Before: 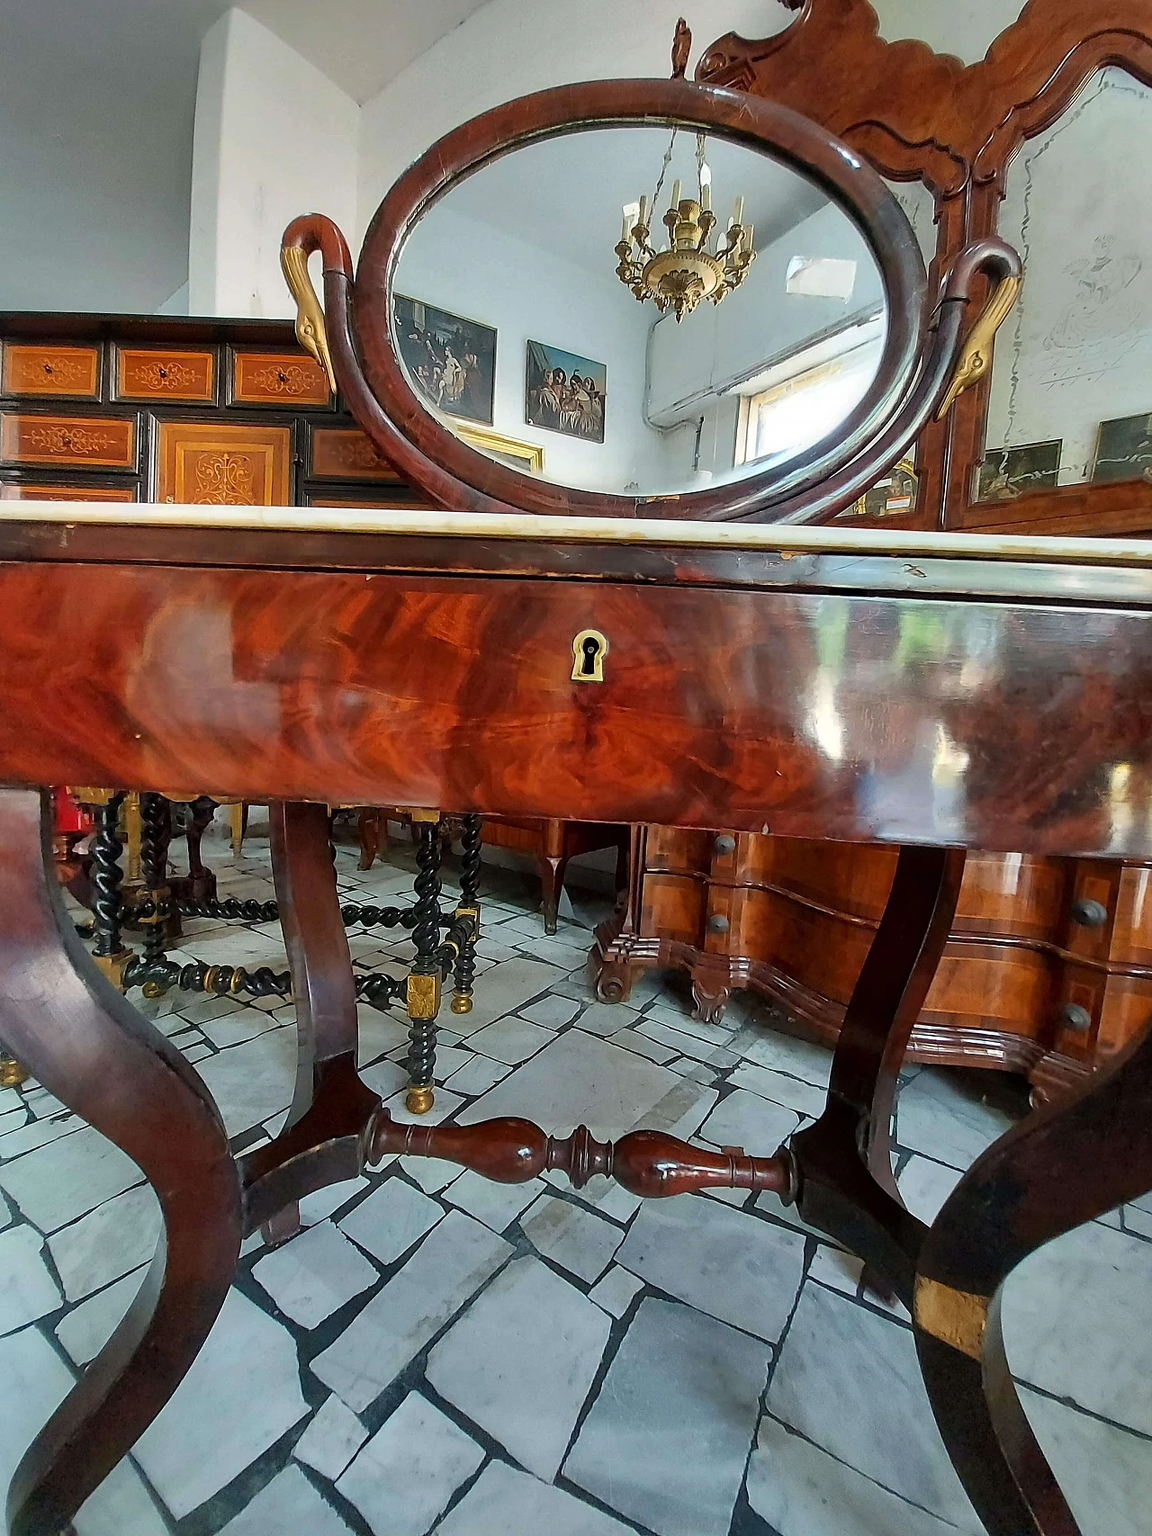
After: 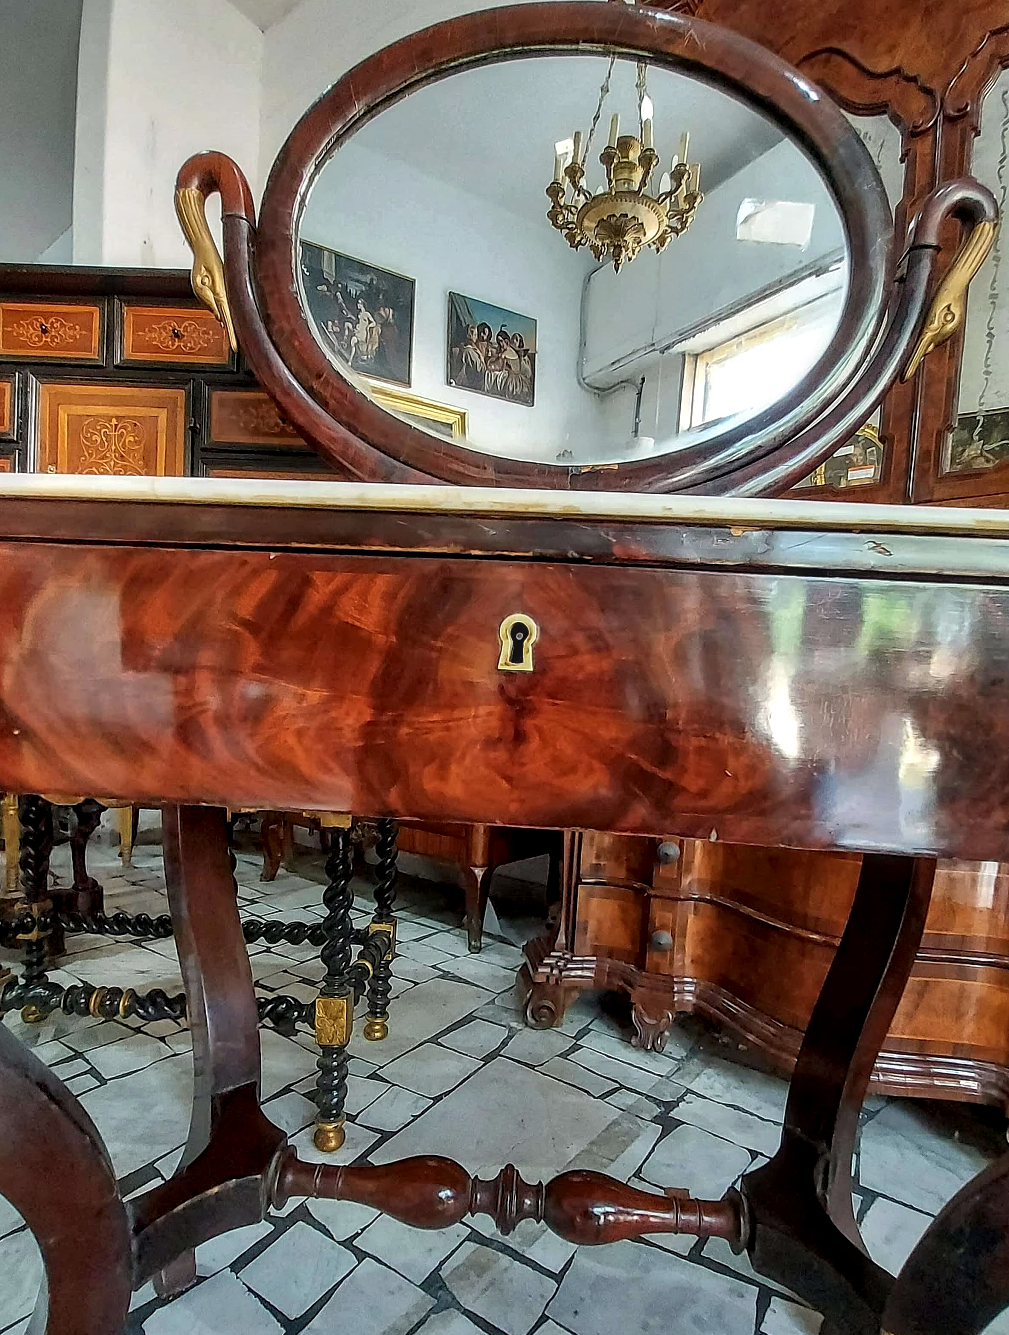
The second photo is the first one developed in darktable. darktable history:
crop and rotate: left 10.714%, top 5.078%, right 10.403%, bottom 16.698%
local contrast: highlights 62%, detail 143%, midtone range 0.422
contrast brightness saturation: saturation -0.058
